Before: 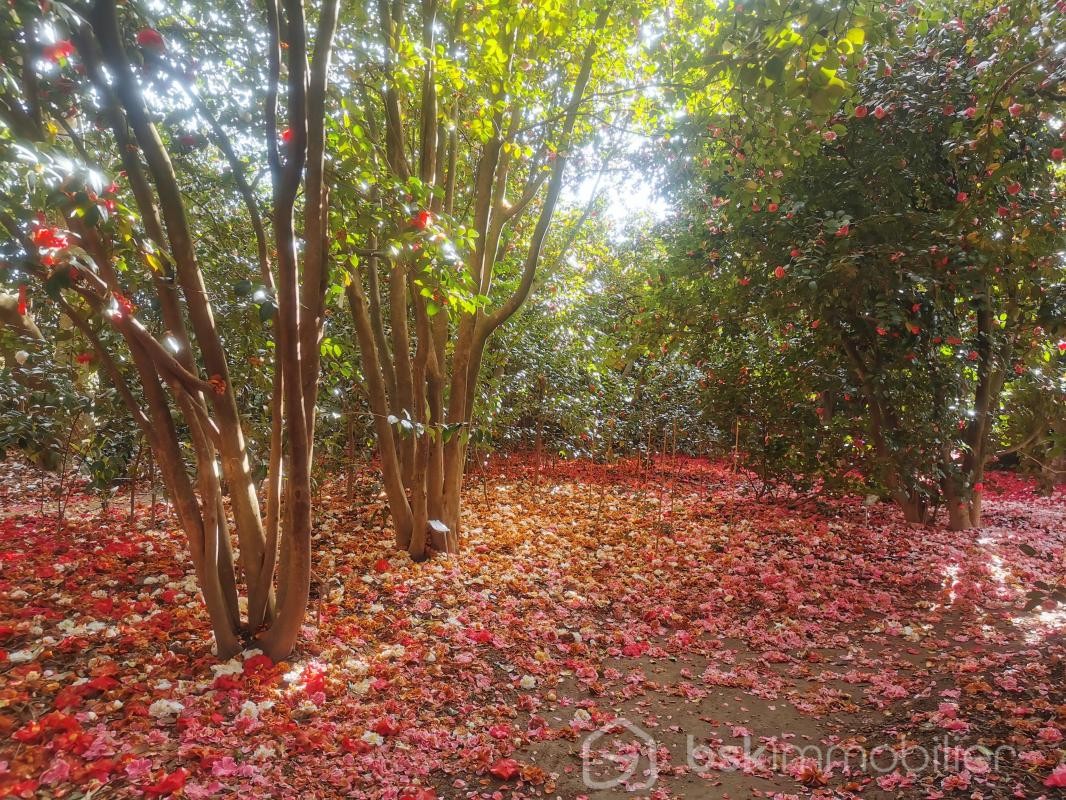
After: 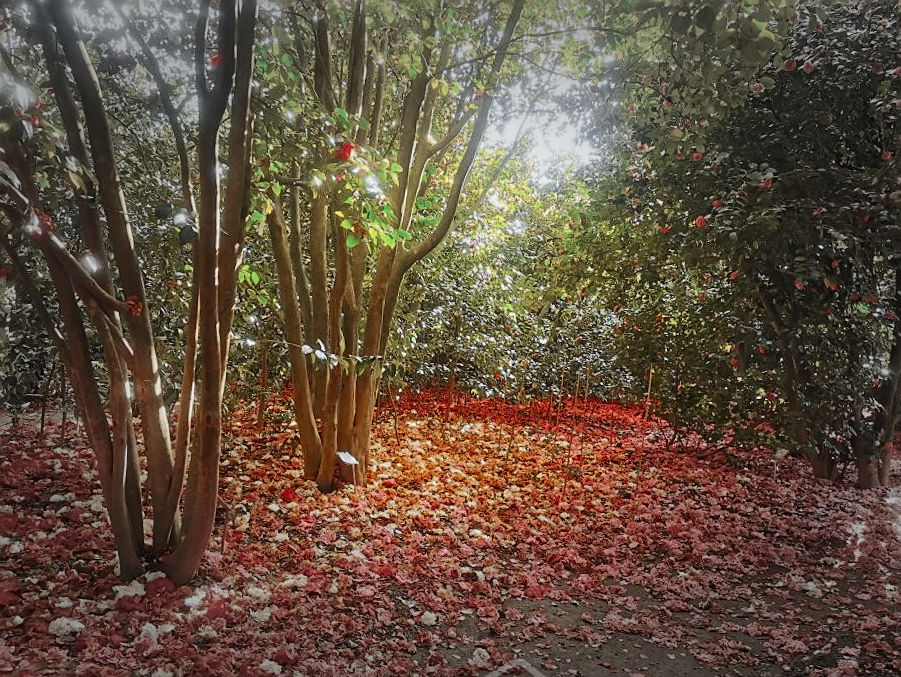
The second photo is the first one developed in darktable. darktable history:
crop and rotate: angle -2.87°, left 5.245%, top 5.222%, right 4.673%, bottom 4.598%
color zones: curves: ch0 [(0, 0.5) (0.125, 0.4) (0.25, 0.5) (0.375, 0.4) (0.5, 0.4) (0.625, 0.35) (0.75, 0.35) (0.875, 0.5)]; ch1 [(0, 0.35) (0.125, 0.45) (0.25, 0.35) (0.375, 0.35) (0.5, 0.35) (0.625, 0.35) (0.75, 0.45) (0.875, 0.35)]; ch2 [(0, 0.6) (0.125, 0.5) (0.25, 0.5) (0.375, 0.6) (0.5, 0.6) (0.625, 0.5) (0.75, 0.5) (0.875, 0.5)]
sharpen: on, module defaults
shadows and highlights: shadows 39.28, highlights -52.97, low approximation 0.01, soften with gaussian
vignetting: fall-off start 47.79%, automatic ratio true, width/height ratio 1.284
contrast equalizer: octaves 7, y [[0.5 ×6], [0.5 ×6], [0.975, 0.964, 0.925, 0.865, 0.793, 0.721], [0 ×6], [0 ×6]]
tone curve: curves: ch0 [(0, 0.02) (0.063, 0.058) (0.262, 0.243) (0.447, 0.468) (0.544, 0.596) (0.805, 0.823) (1, 0.952)]; ch1 [(0, 0) (0.339, 0.31) (0.417, 0.401) (0.452, 0.455) (0.482, 0.483) (0.502, 0.499) (0.517, 0.506) (0.55, 0.542) (0.588, 0.604) (0.729, 0.782) (1, 1)]; ch2 [(0, 0) (0.346, 0.34) (0.431, 0.45) (0.485, 0.487) (0.5, 0.496) (0.527, 0.526) (0.56, 0.574) (0.613, 0.642) (0.679, 0.703) (1, 1)], color space Lab, independent channels, preserve colors none
